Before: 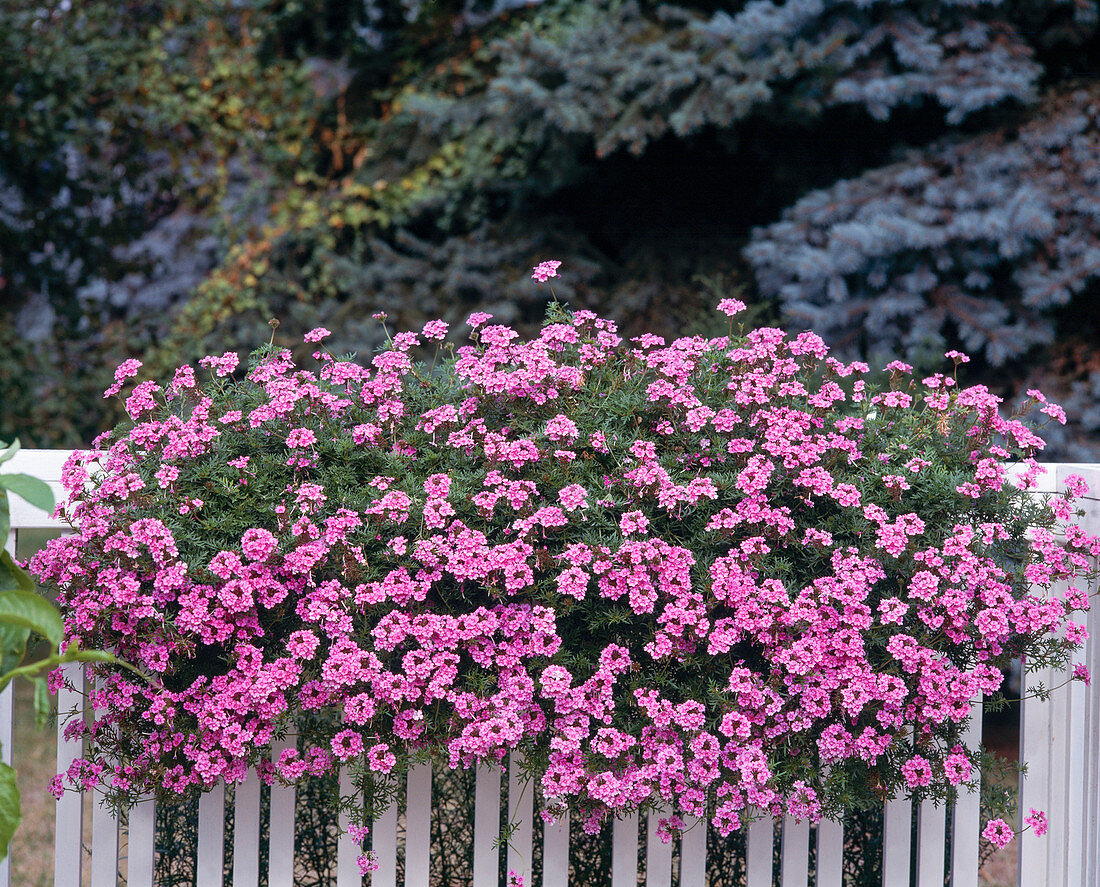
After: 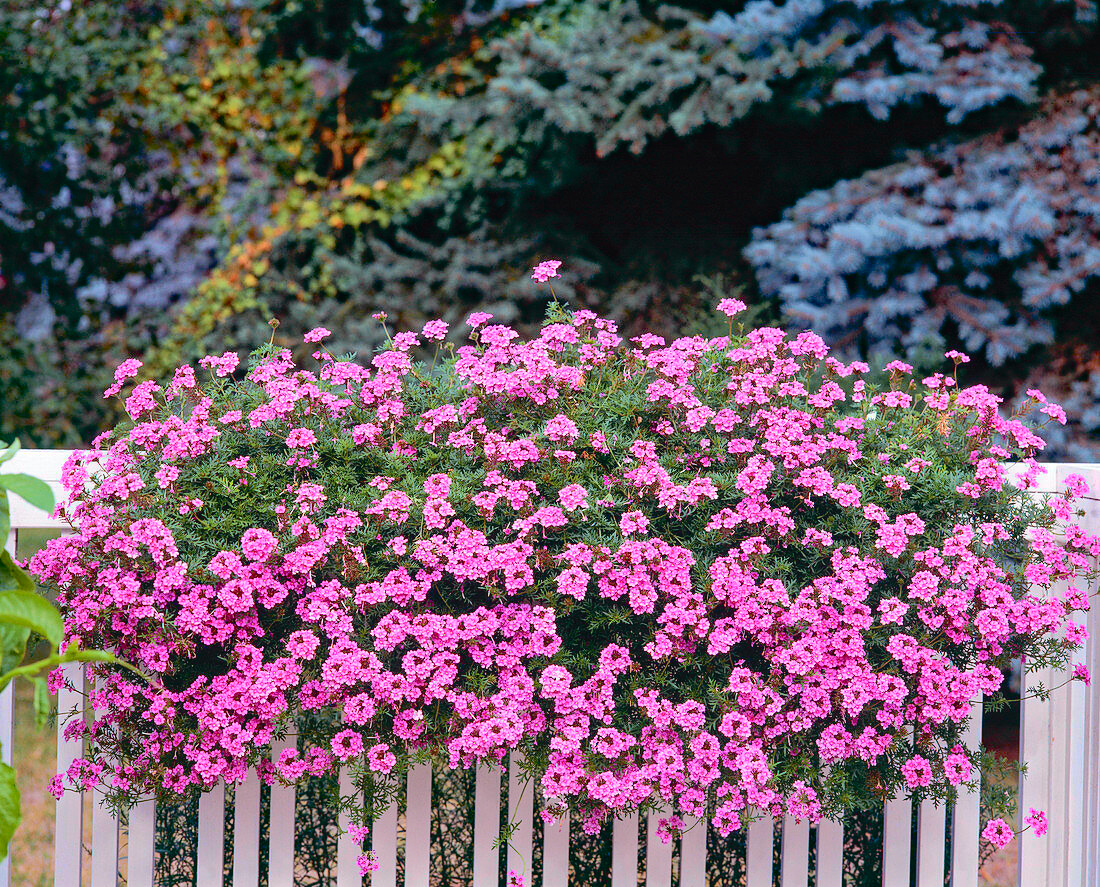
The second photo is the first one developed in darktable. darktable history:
shadows and highlights: on, module defaults
haze removal: compatibility mode true, adaptive false
tone curve: curves: ch0 [(0, 0.014) (0.12, 0.096) (0.386, 0.49) (0.54, 0.684) (0.751, 0.855) (0.89, 0.943) (0.998, 0.989)]; ch1 [(0, 0) (0.133, 0.099) (0.437, 0.41) (0.5, 0.5) (0.517, 0.536) (0.548, 0.575) (0.582, 0.639) (0.627, 0.692) (0.836, 0.868) (1, 1)]; ch2 [(0, 0) (0.374, 0.341) (0.456, 0.443) (0.478, 0.49) (0.501, 0.5) (0.528, 0.538) (0.55, 0.6) (0.572, 0.633) (0.702, 0.775) (1, 1)], color space Lab, independent channels, preserve colors none
